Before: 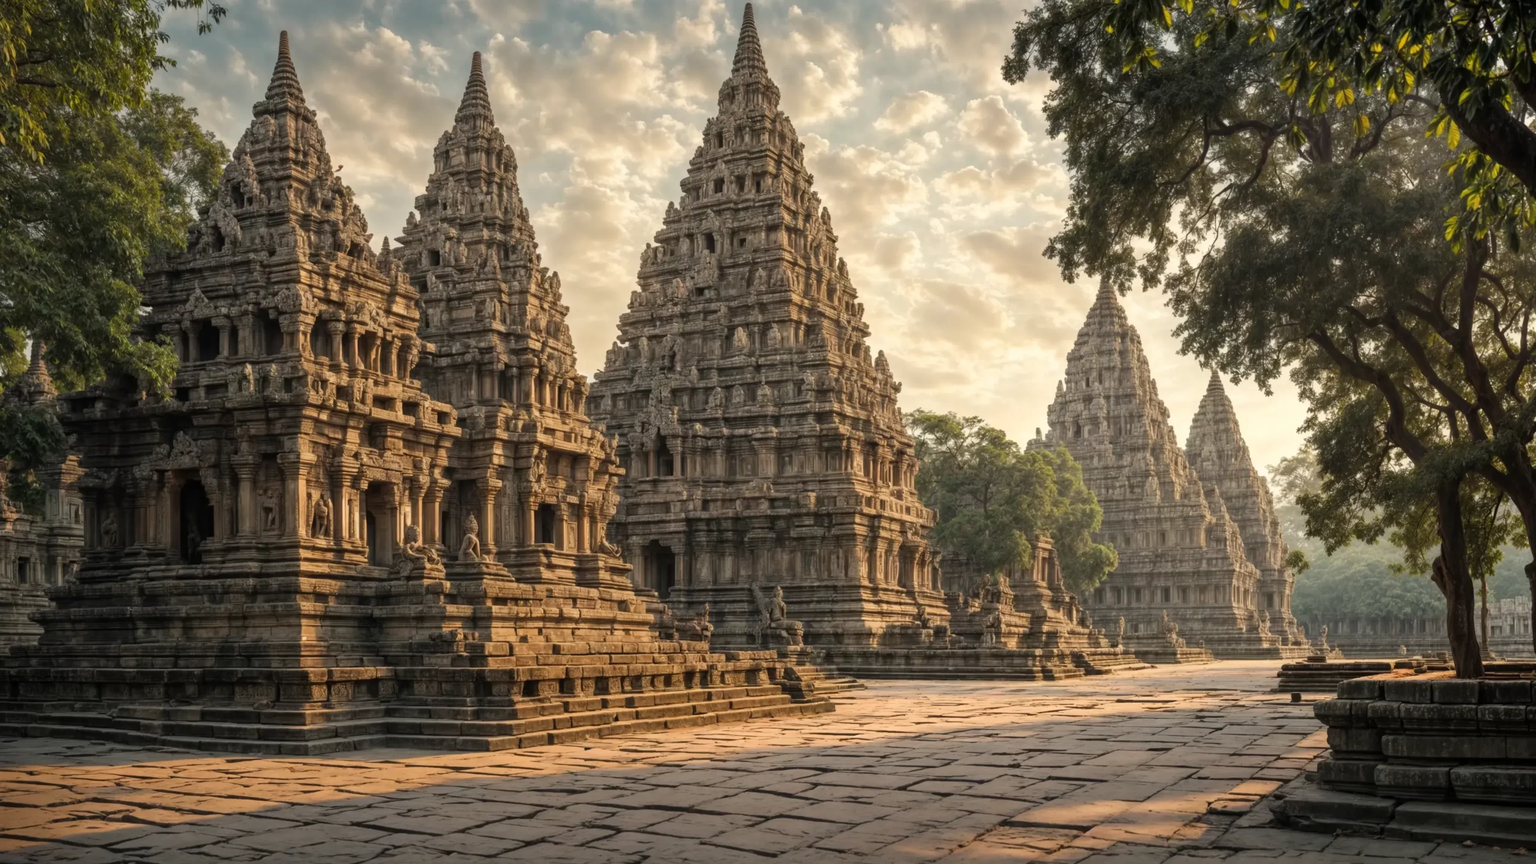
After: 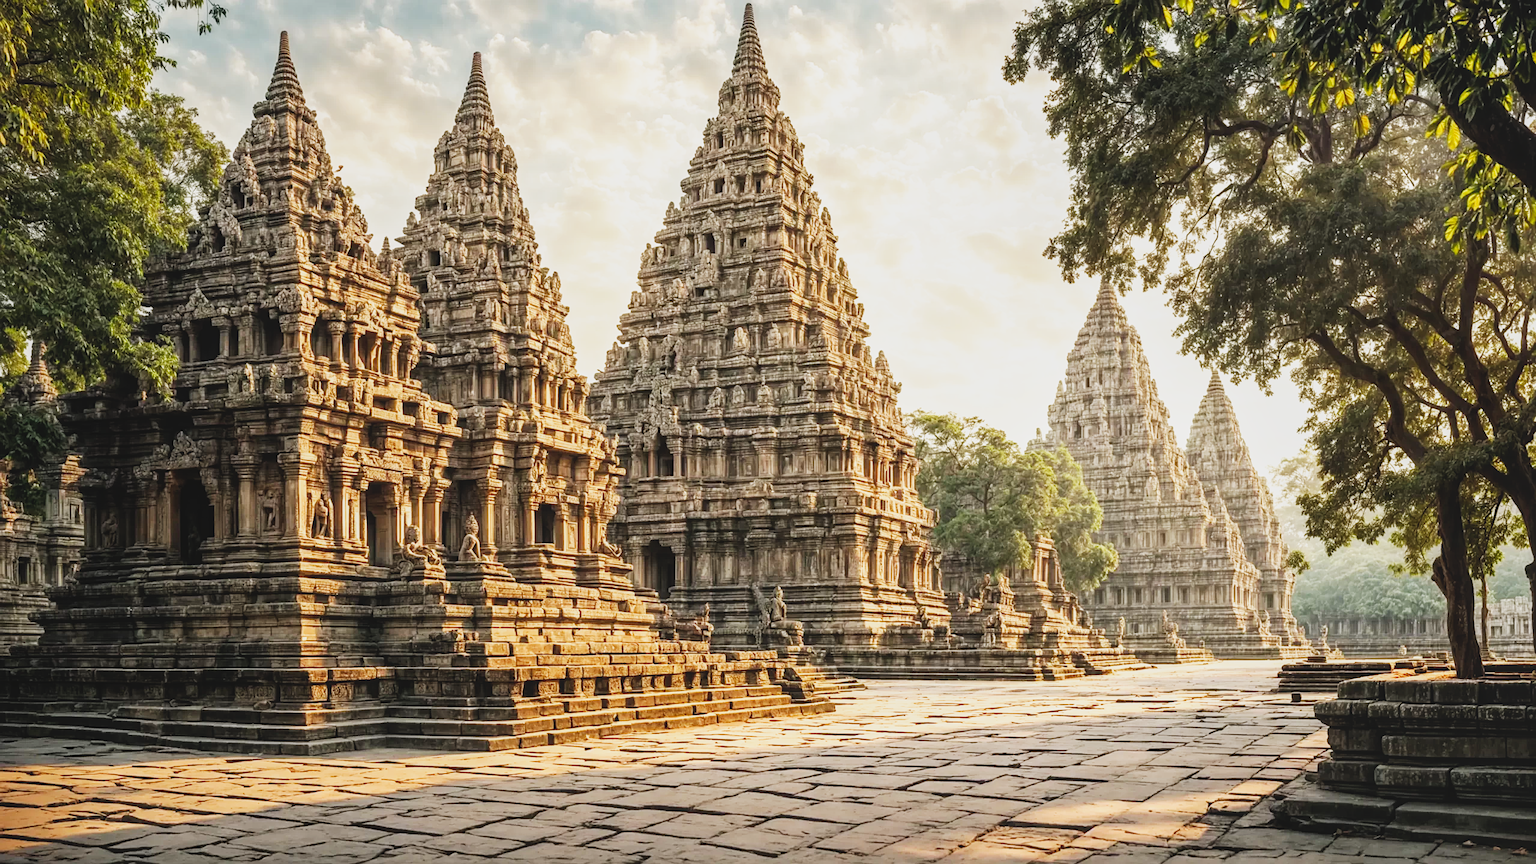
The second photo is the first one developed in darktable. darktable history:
sharpen: amount 0.497
base curve: curves: ch0 [(0, 0) (0.007, 0.004) (0.027, 0.03) (0.046, 0.07) (0.207, 0.54) (0.442, 0.872) (0.673, 0.972) (1, 1)], preserve colors none
local contrast: detail 110%
contrast brightness saturation: contrast -0.097, saturation -0.099
